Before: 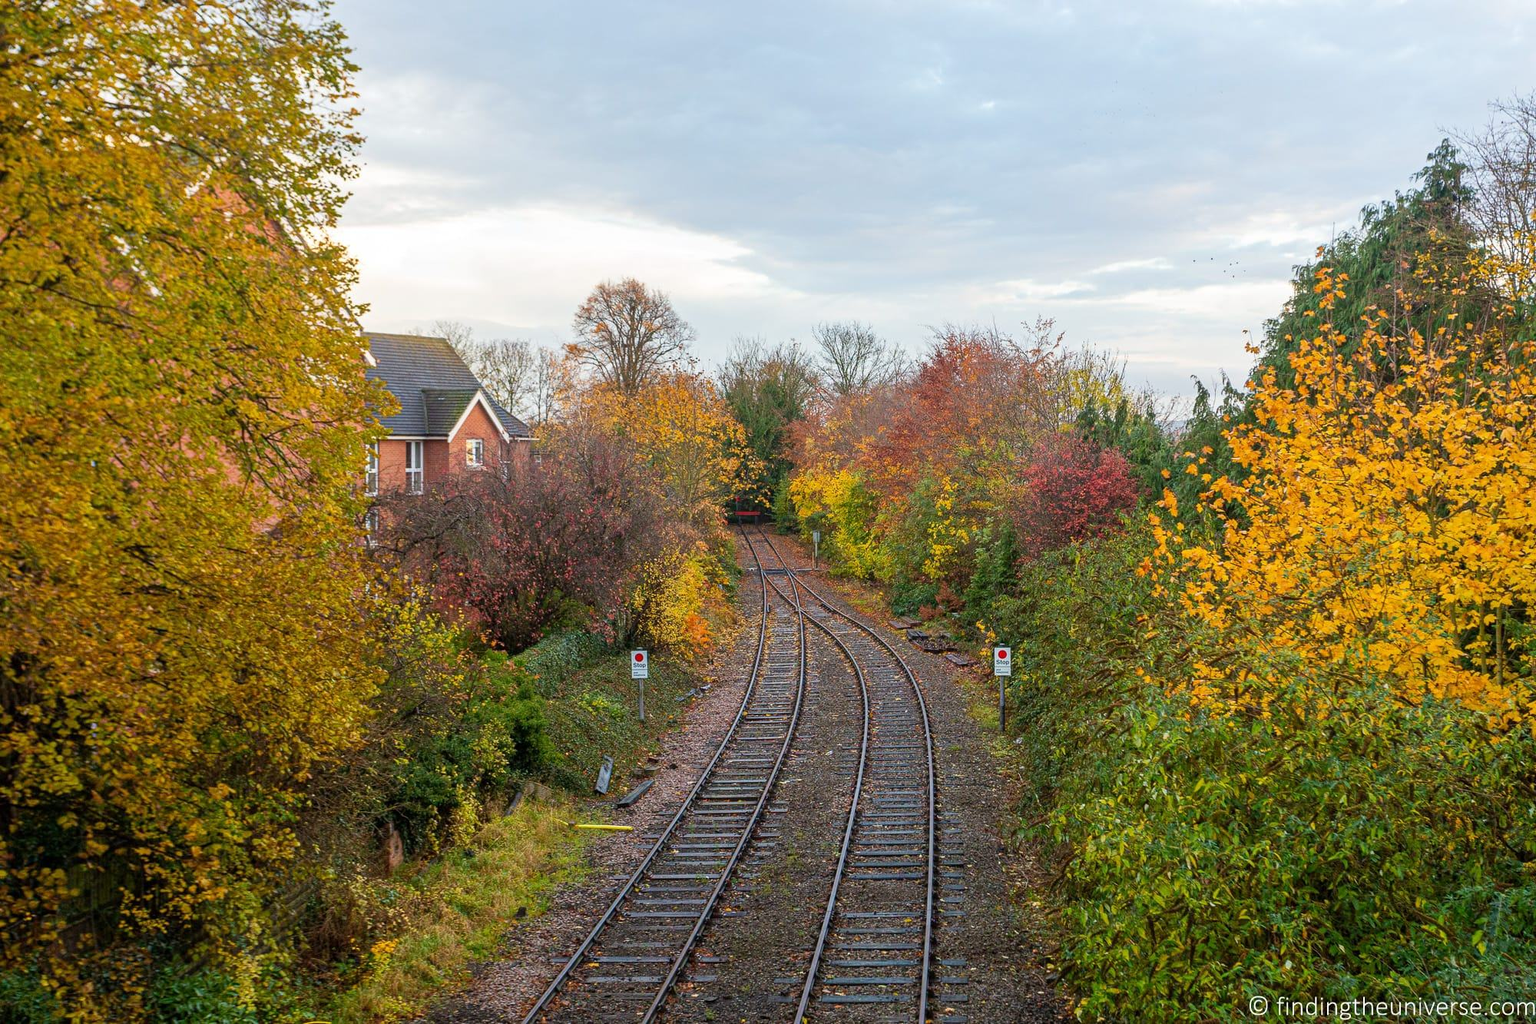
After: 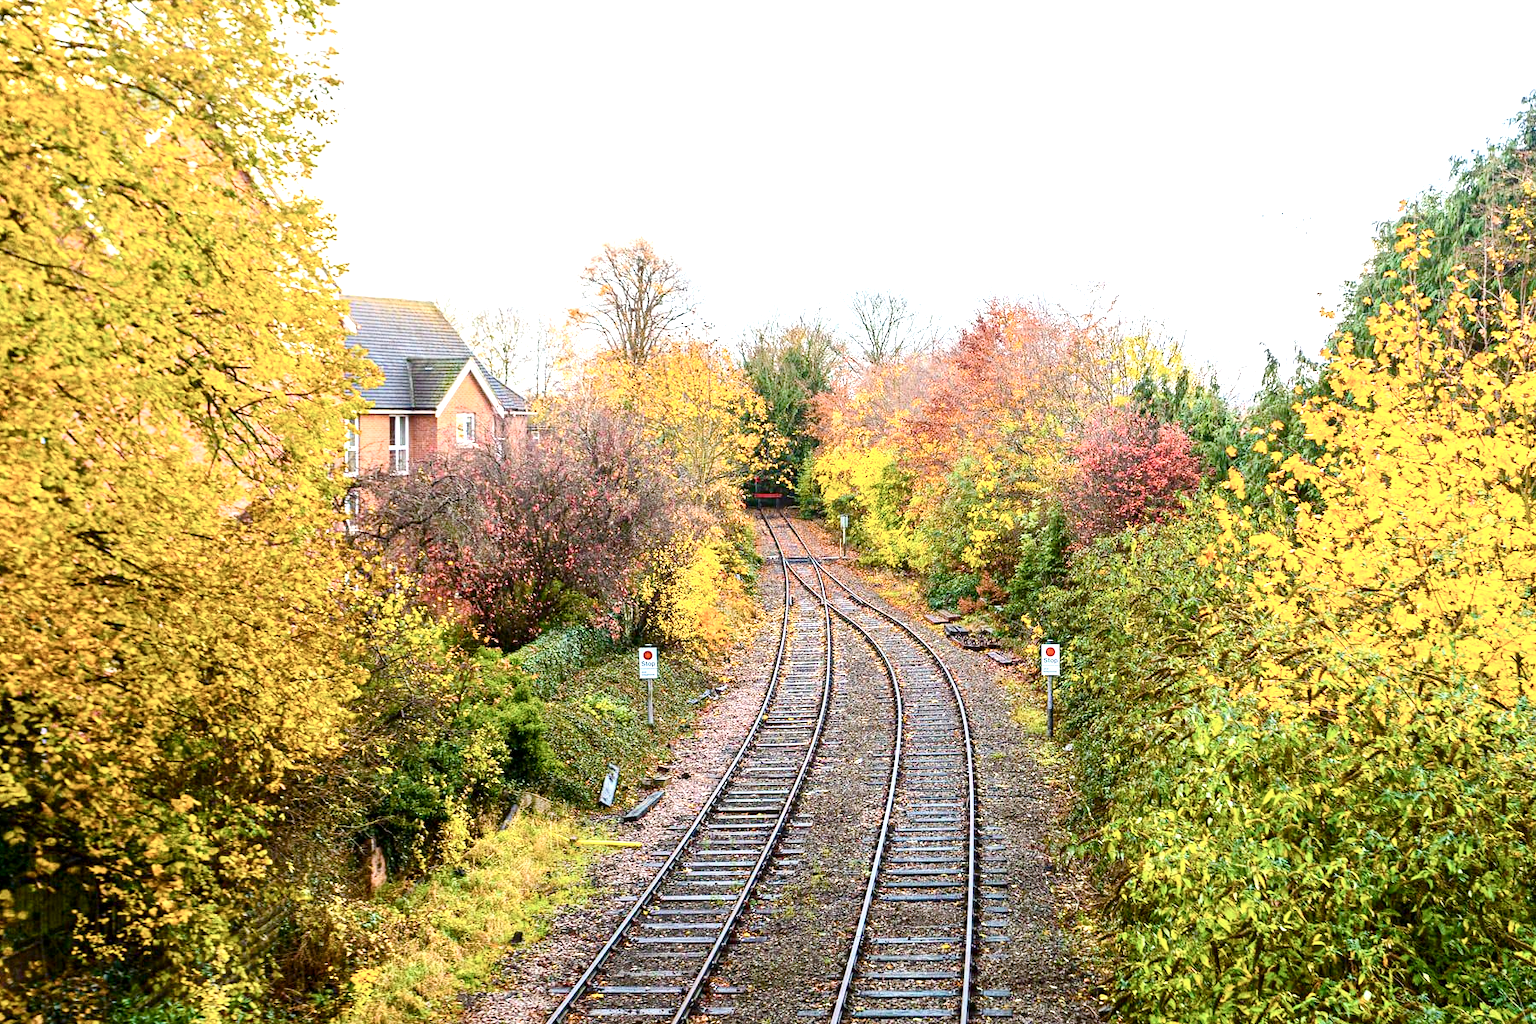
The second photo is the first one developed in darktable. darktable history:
color balance rgb: linear chroma grading › global chroma 8.446%, perceptual saturation grading › global saturation 34.853%, perceptual saturation grading › highlights -29.96%, perceptual saturation grading › shadows 34.975%, global vibrance 20%
exposure: black level correction 0.001, exposure 1.398 EV, compensate exposure bias true, compensate highlight preservation false
crop: left 3.594%, top 6.469%, right 6.131%, bottom 3.178%
contrast brightness saturation: contrast 0.249, saturation -0.317
